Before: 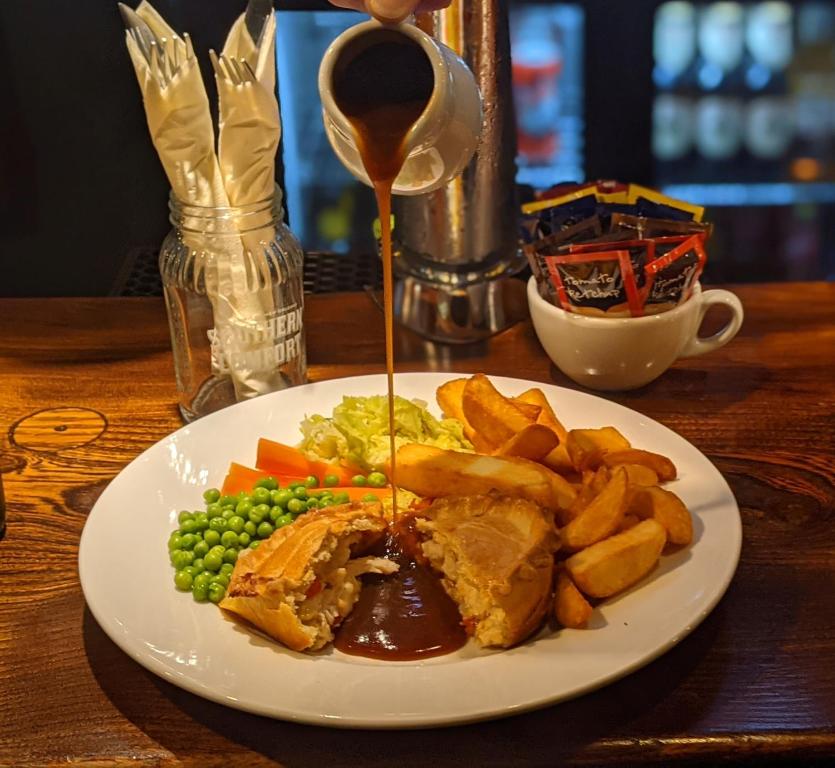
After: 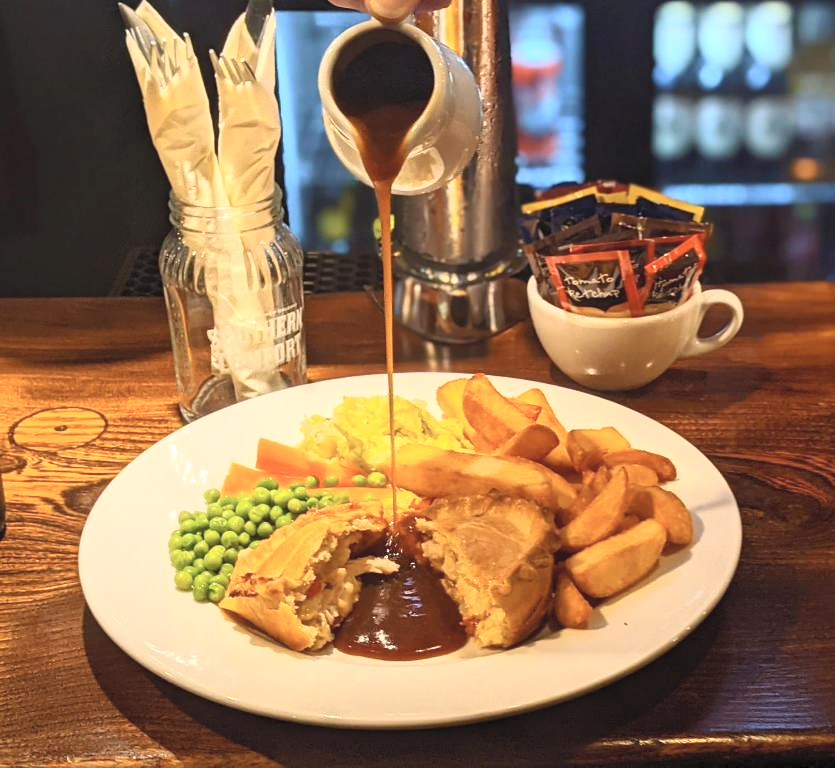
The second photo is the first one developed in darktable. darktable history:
contrast brightness saturation: contrast 0.373, brightness 0.539
